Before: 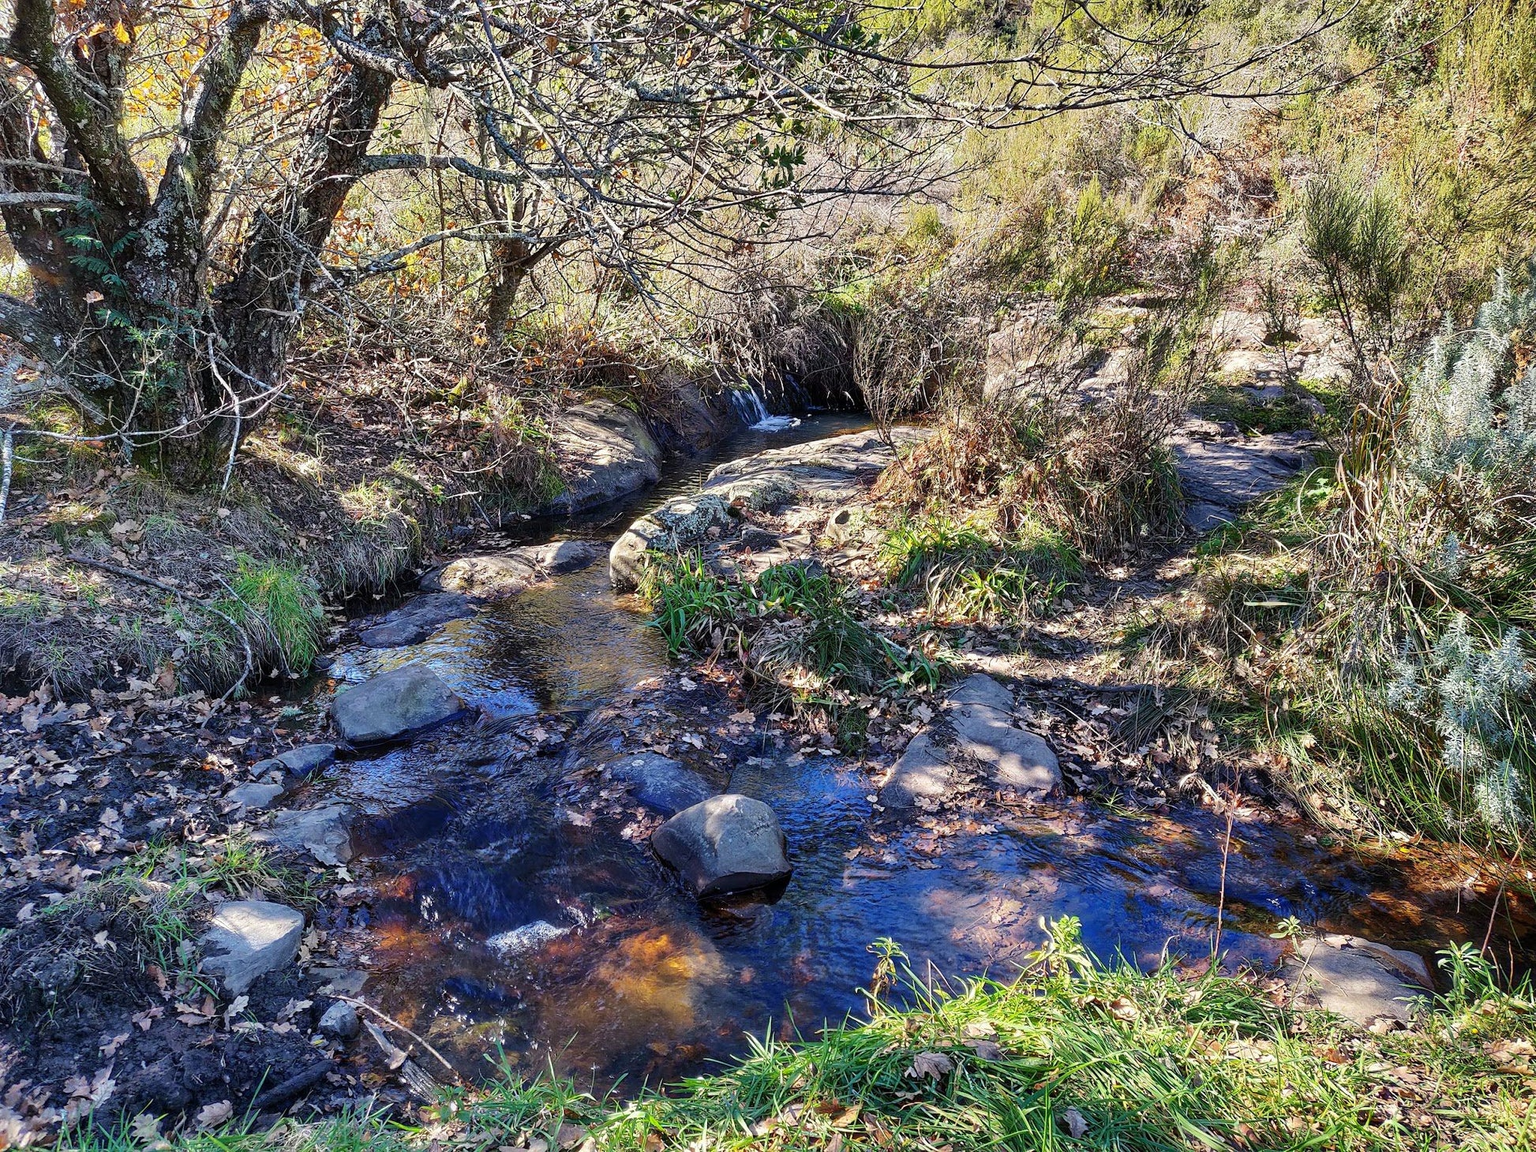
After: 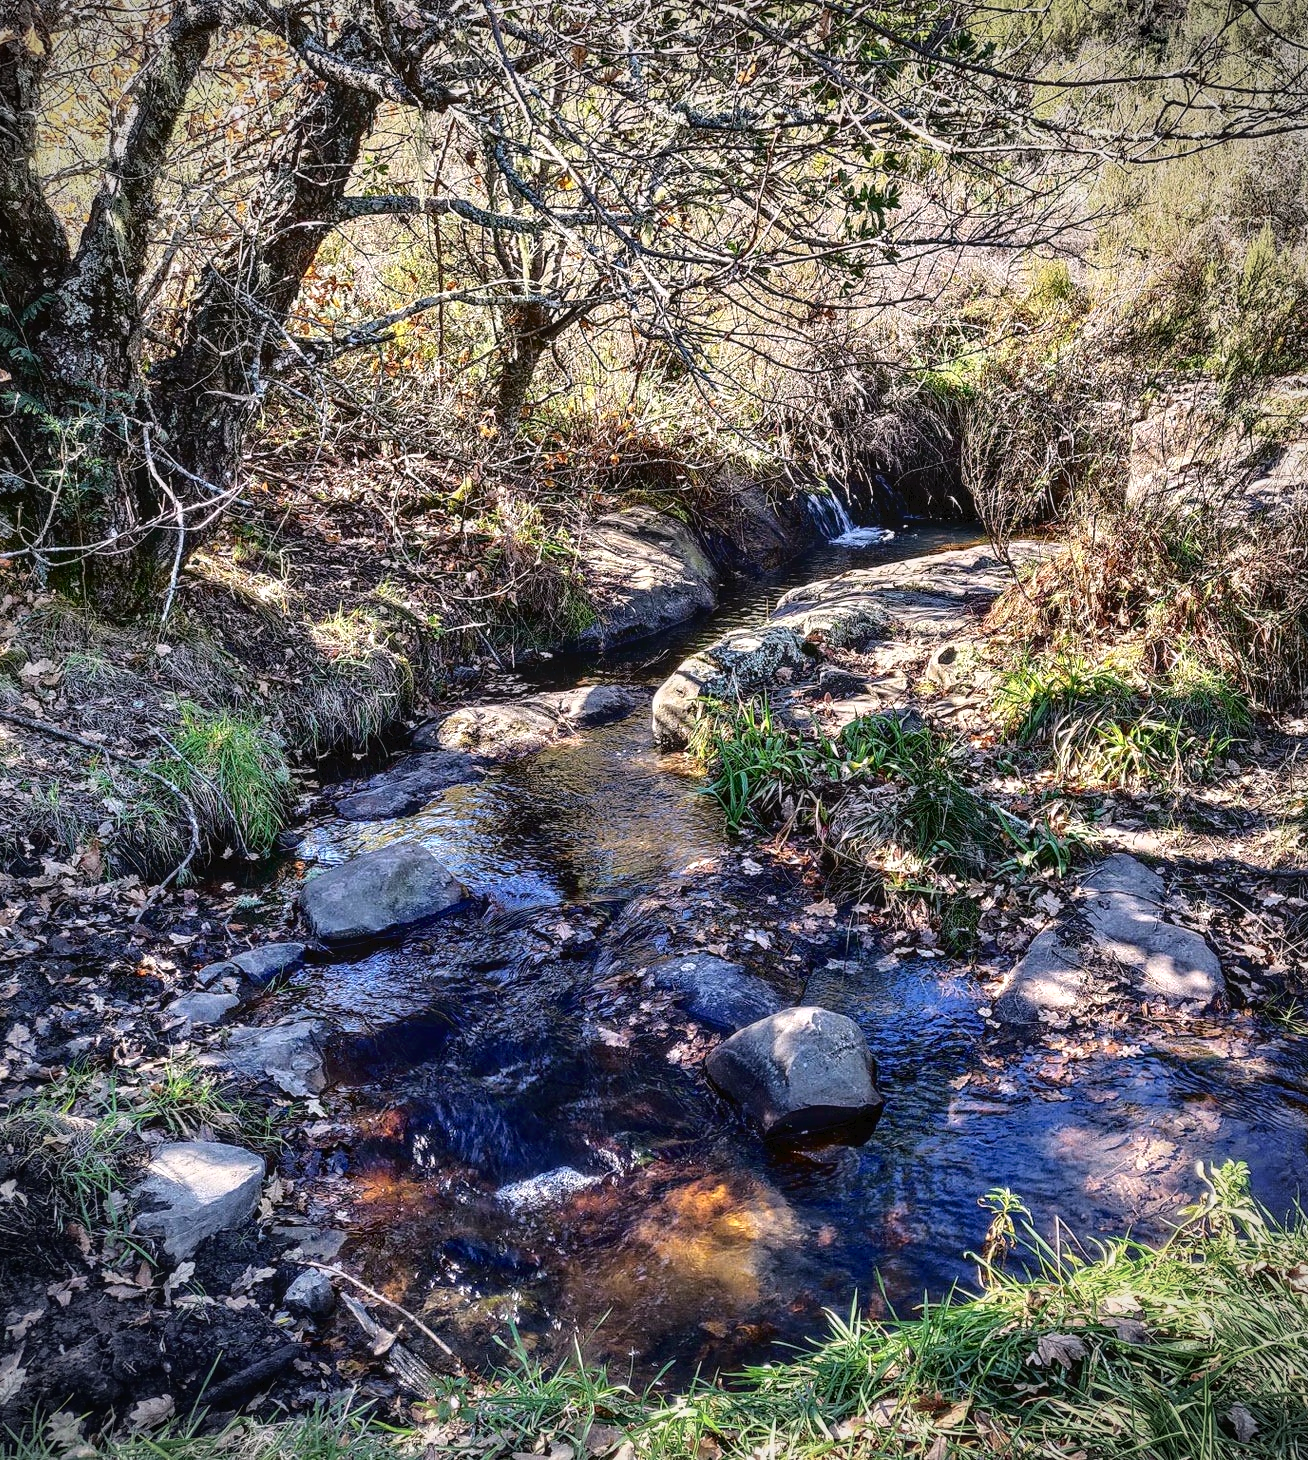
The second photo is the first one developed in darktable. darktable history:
crop and rotate: left 6.212%, right 26.553%
color correction: highlights a* 3.05, highlights b* -1.34, shadows a* -0.105, shadows b* 1.91, saturation 0.98
local contrast: detail 130%
vignetting: on, module defaults
tone curve: curves: ch0 [(0, 0) (0.003, 0.047) (0.011, 0.047) (0.025, 0.047) (0.044, 0.049) (0.069, 0.051) (0.1, 0.062) (0.136, 0.086) (0.177, 0.125) (0.224, 0.178) (0.277, 0.246) (0.335, 0.324) (0.399, 0.407) (0.468, 0.48) (0.543, 0.57) (0.623, 0.675) (0.709, 0.772) (0.801, 0.876) (0.898, 0.963) (1, 1)], color space Lab, independent channels, preserve colors none
